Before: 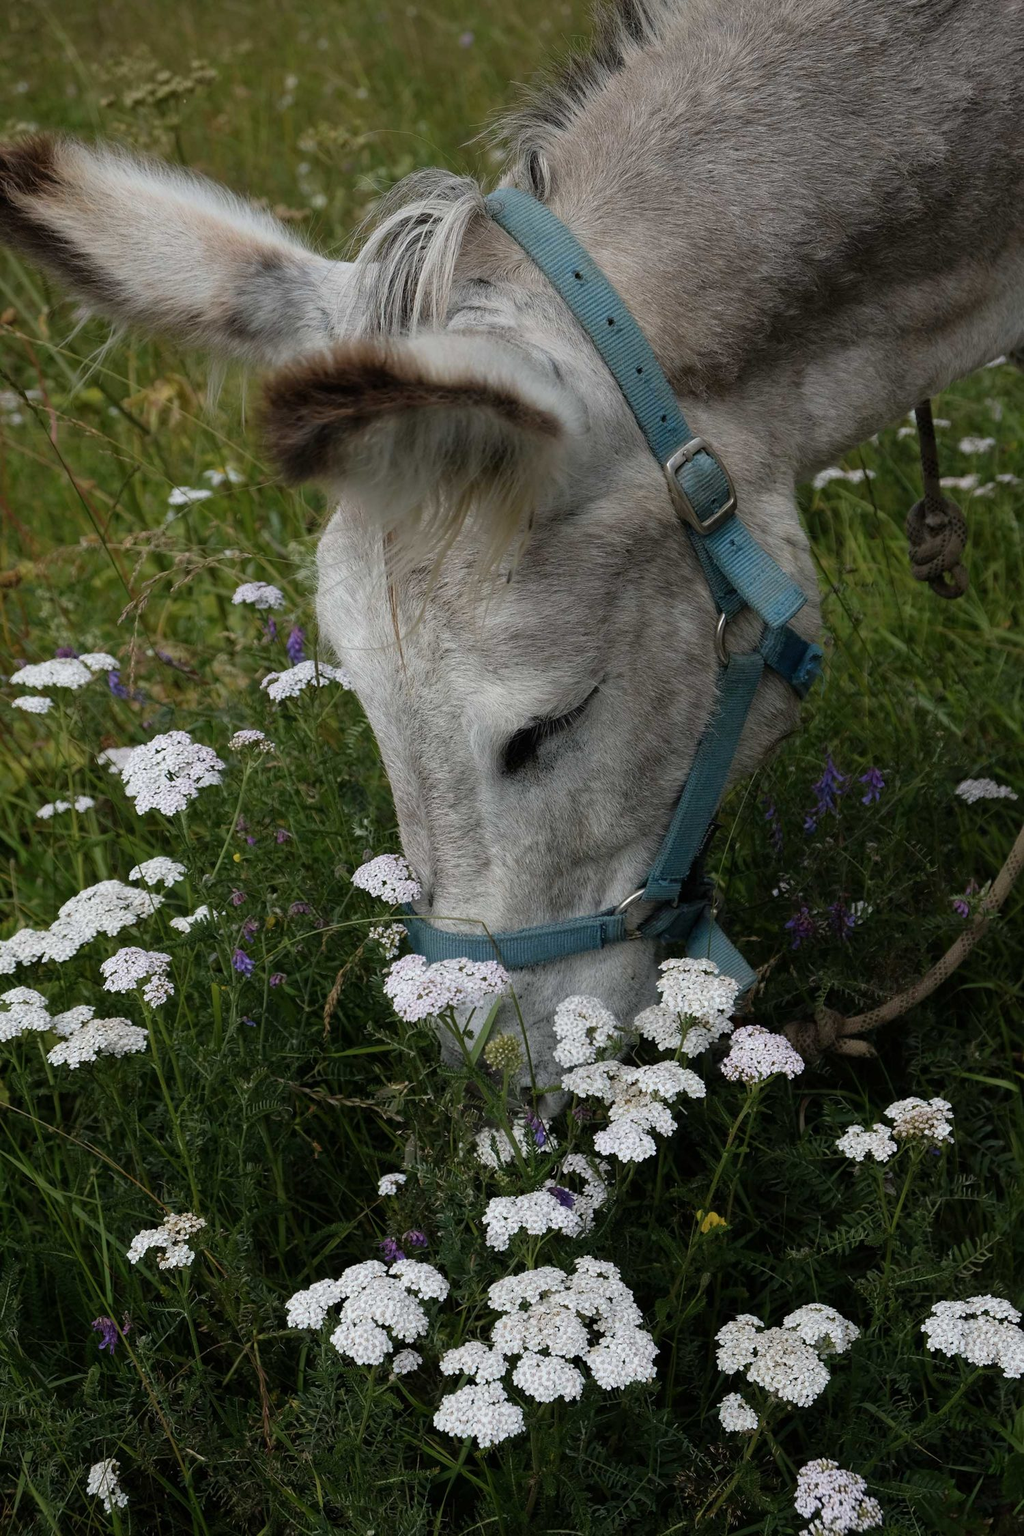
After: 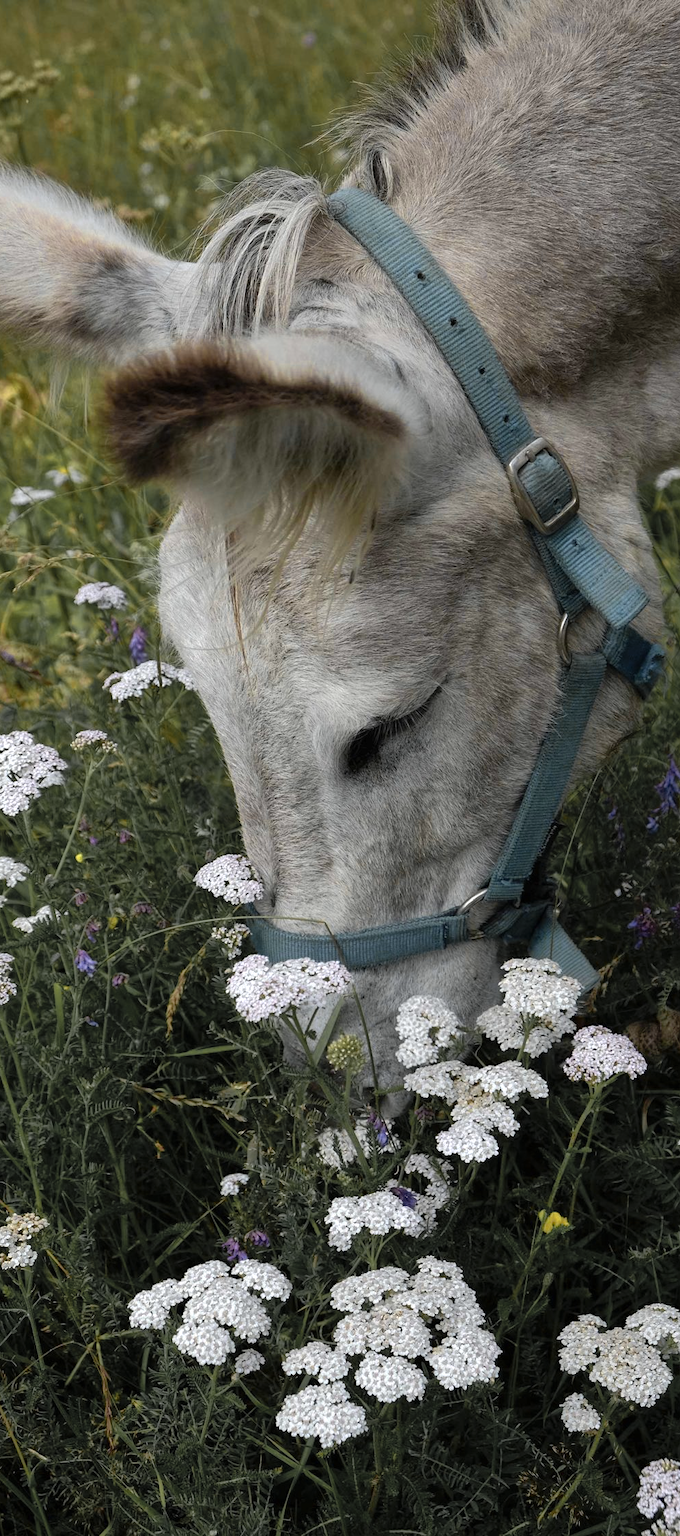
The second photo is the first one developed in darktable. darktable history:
crop and rotate: left 15.447%, right 18.049%
tone equalizer: -8 EV -0.382 EV, -7 EV -0.421 EV, -6 EV -0.357 EV, -5 EV -0.229 EV, -3 EV 0.224 EV, -2 EV 0.318 EV, -1 EV 0.402 EV, +0 EV 0.432 EV, edges refinement/feathering 500, mask exposure compensation -1.57 EV, preserve details no
color zones: curves: ch0 [(0.004, 0.306) (0.107, 0.448) (0.252, 0.656) (0.41, 0.398) (0.595, 0.515) (0.768, 0.628)]; ch1 [(0.07, 0.323) (0.151, 0.452) (0.252, 0.608) (0.346, 0.221) (0.463, 0.189) (0.61, 0.368) (0.735, 0.395) (0.921, 0.412)]; ch2 [(0, 0.476) (0.132, 0.512) (0.243, 0.512) (0.397, 0.48) (0.522, 0.376) (0.634, 0.536) (0.761, 0.46)]
shadows and highlights: on, module defaults
